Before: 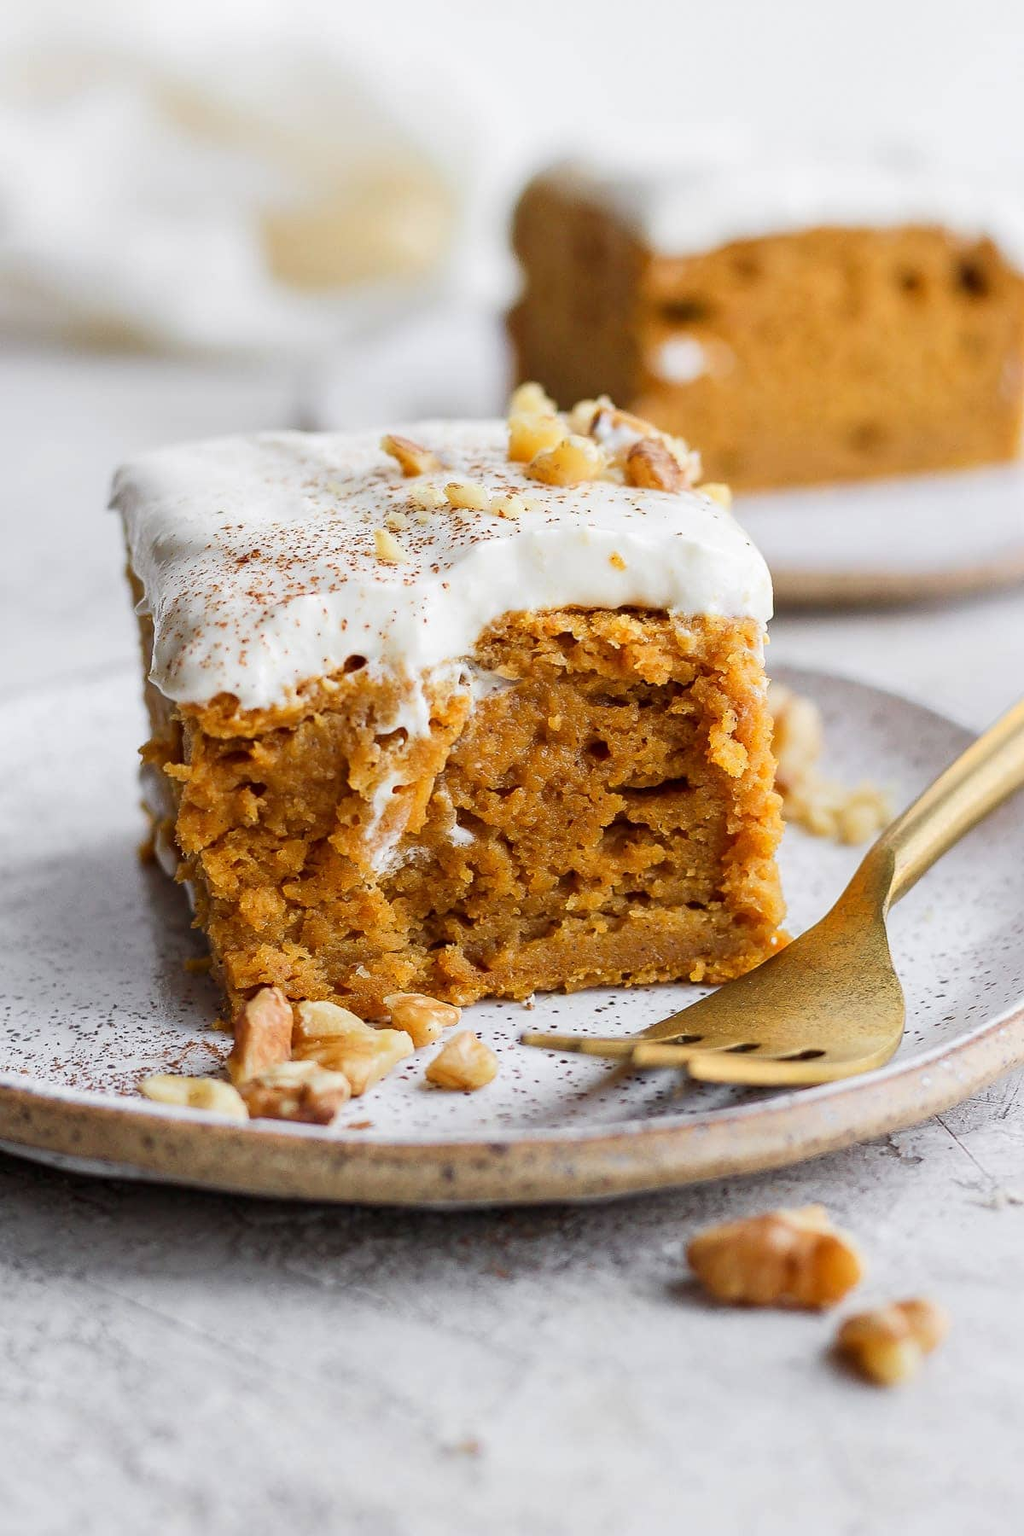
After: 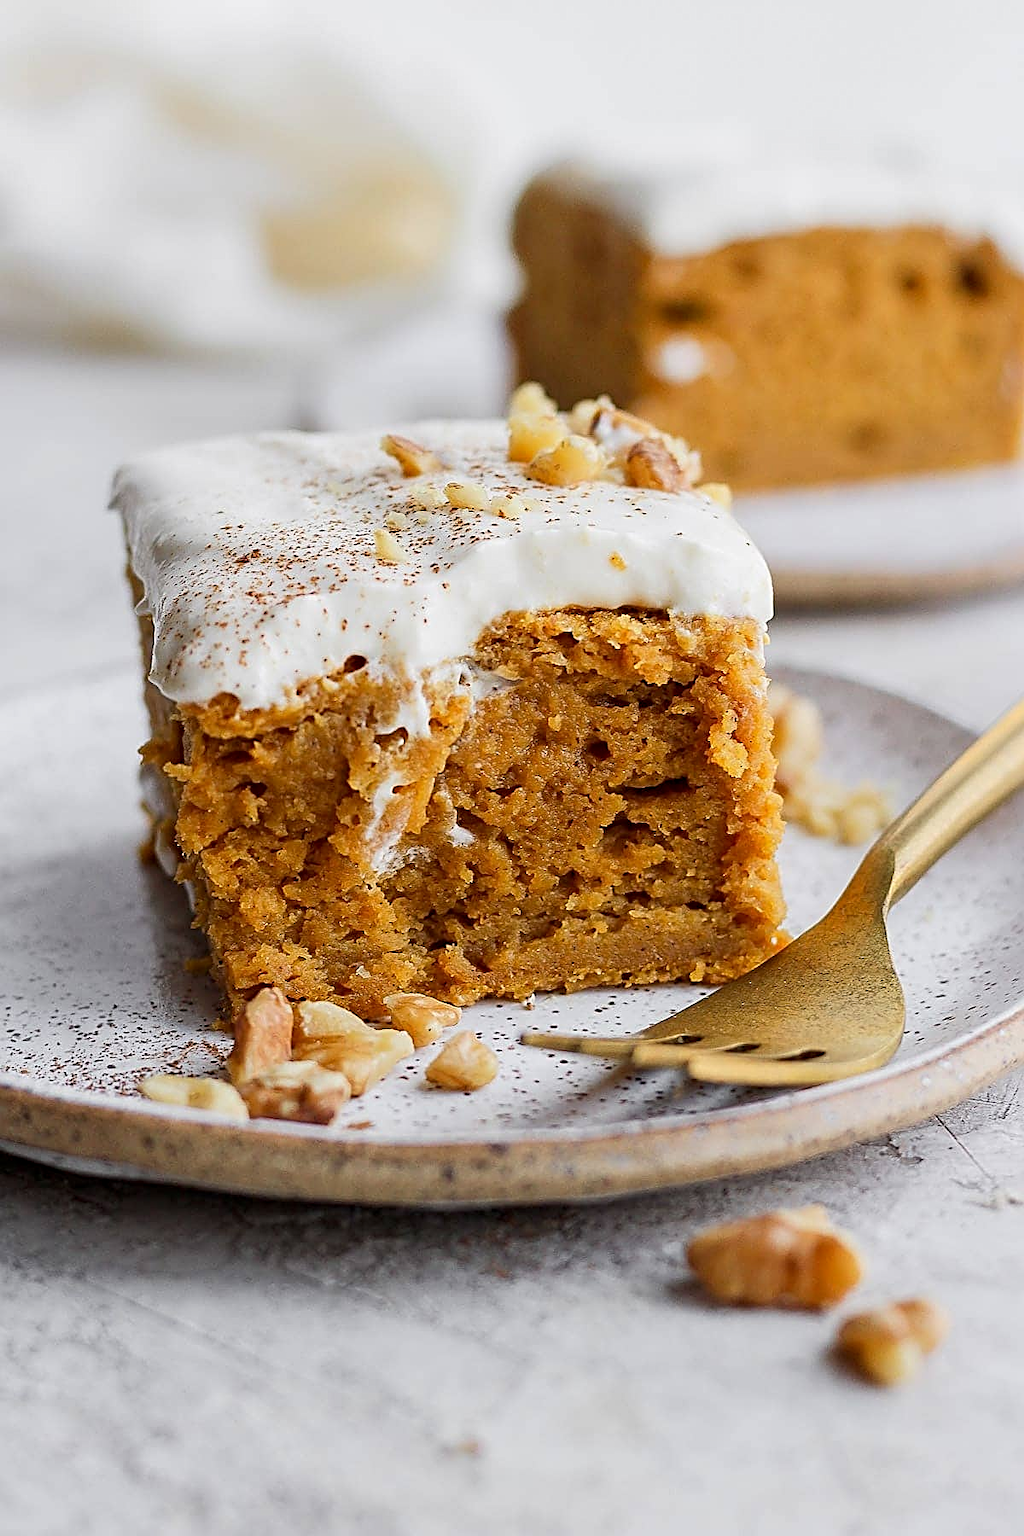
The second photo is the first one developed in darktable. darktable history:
sharpen: radius 2.632, amount 0.657
exposure: black level correction 0.002, exposure -0.105 EV, compensate highlight preservation false
